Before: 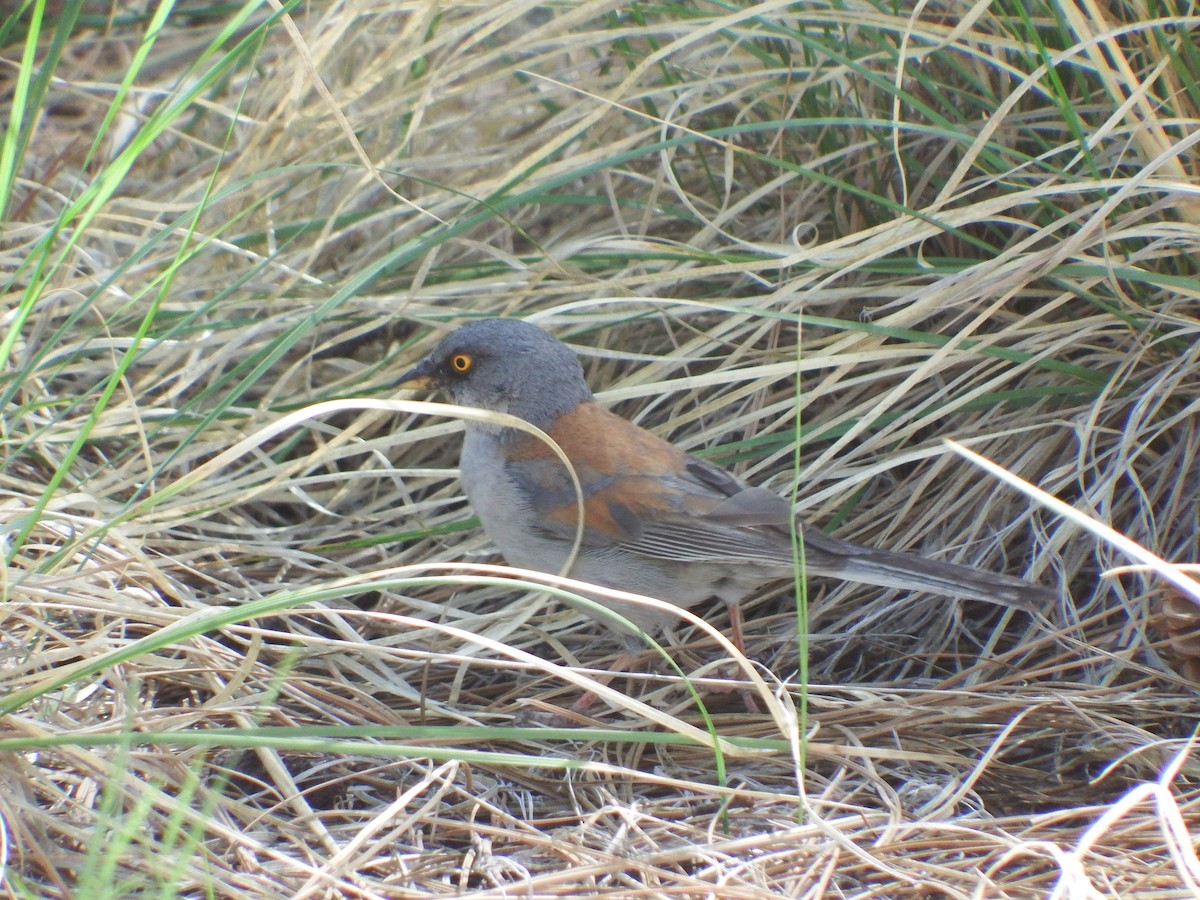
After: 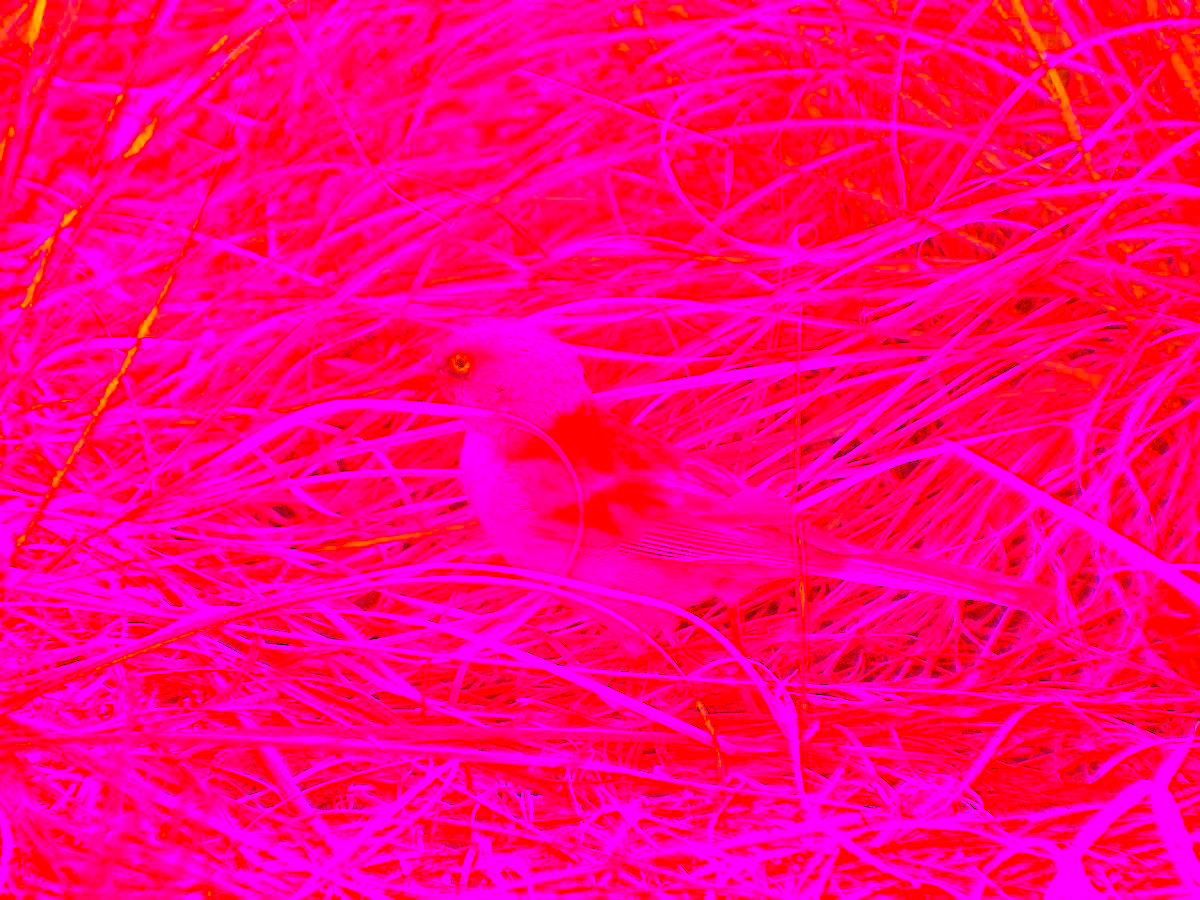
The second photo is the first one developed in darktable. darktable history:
white balance: red 4.26, blue 1.802
color balance: lift [1, 1.015, 0.987, 0.985], gamma [1, 0.959, 1.042, 0.958], gain [0.927, 0.938, 1.072, 0.928], contrast 1.5%
color balance rgb: linear chroma grading › global chroma 15%, perceptual saturation grading › global saturation 30%
sharpen: on, module defaults
